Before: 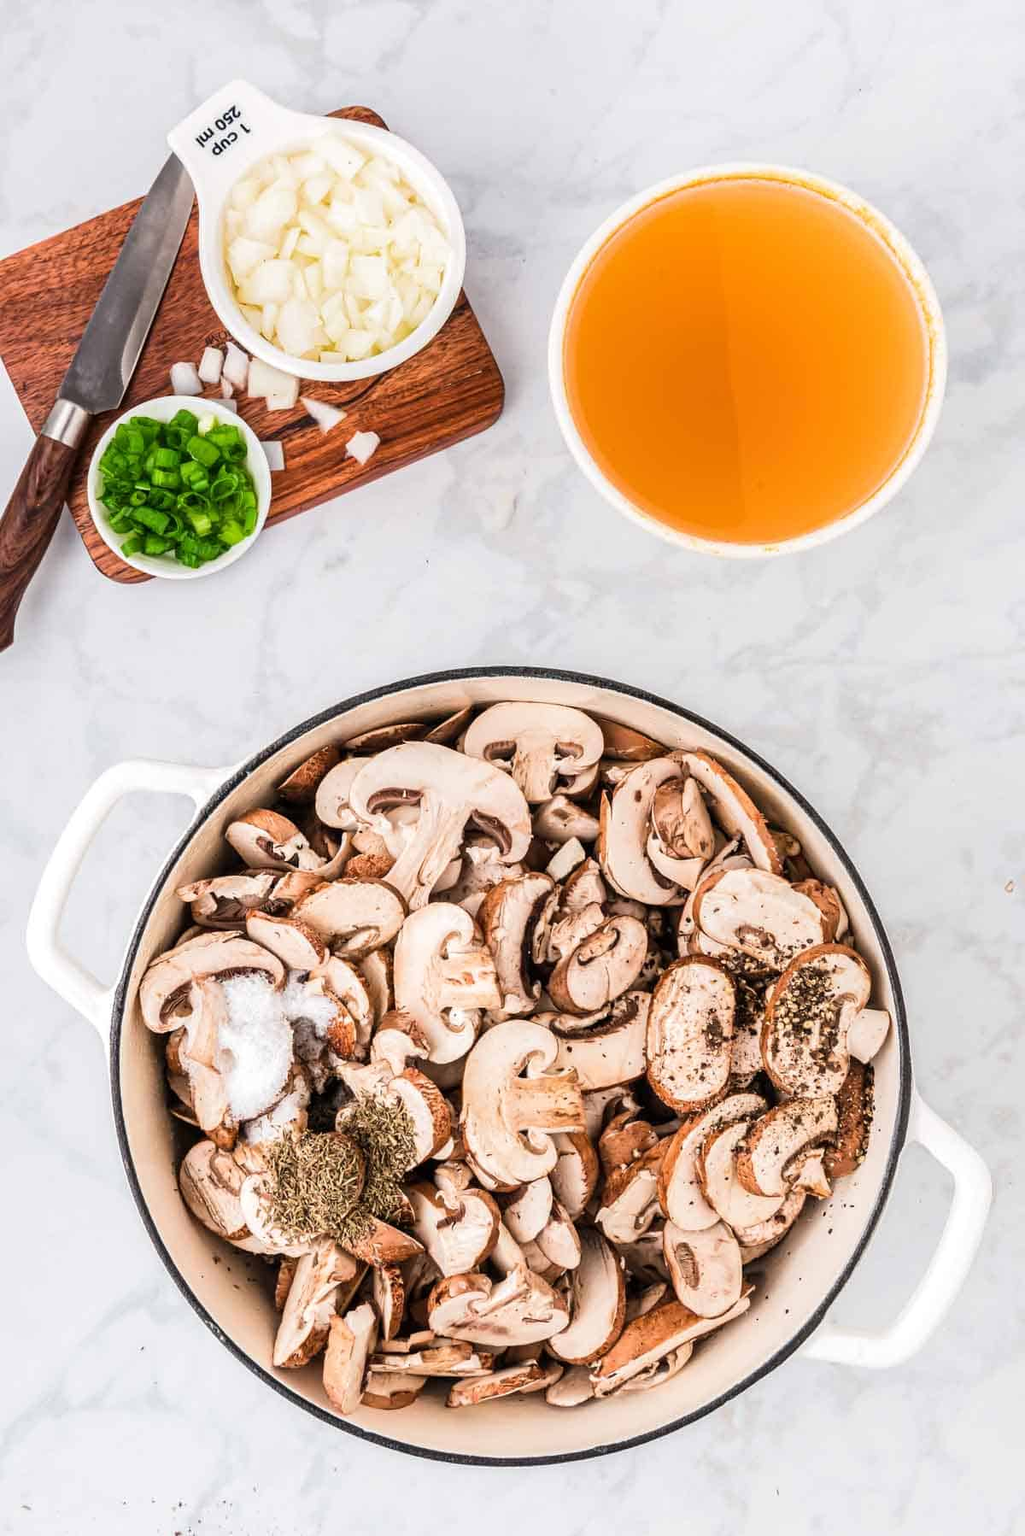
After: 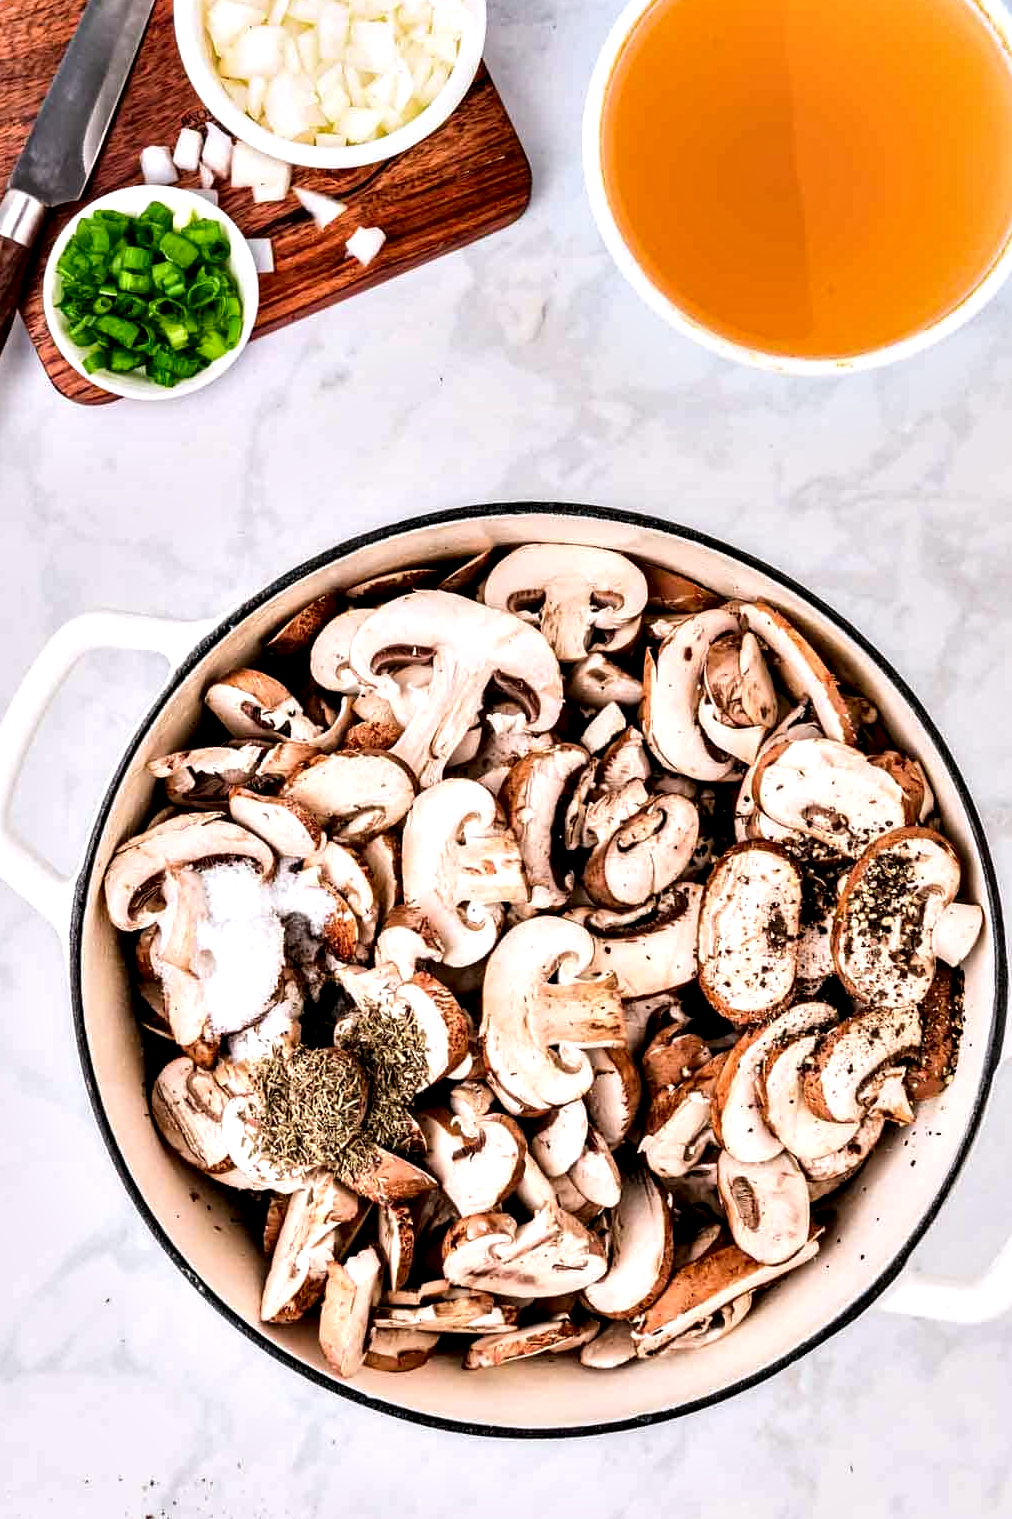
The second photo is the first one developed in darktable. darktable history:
crop and rotate: left 4.923%, top 15.514%, right 10.689%
contrast equalizer: octaves 7, y [[0.6 ×6], [0.55 ×6], [0 ×6], [0 ×6], [0 ×6]]
color correction: highlights a* 3.03, highlights b* -1.61, shadows a* -0.08, shadows b* 1.77, saturation 0.981
